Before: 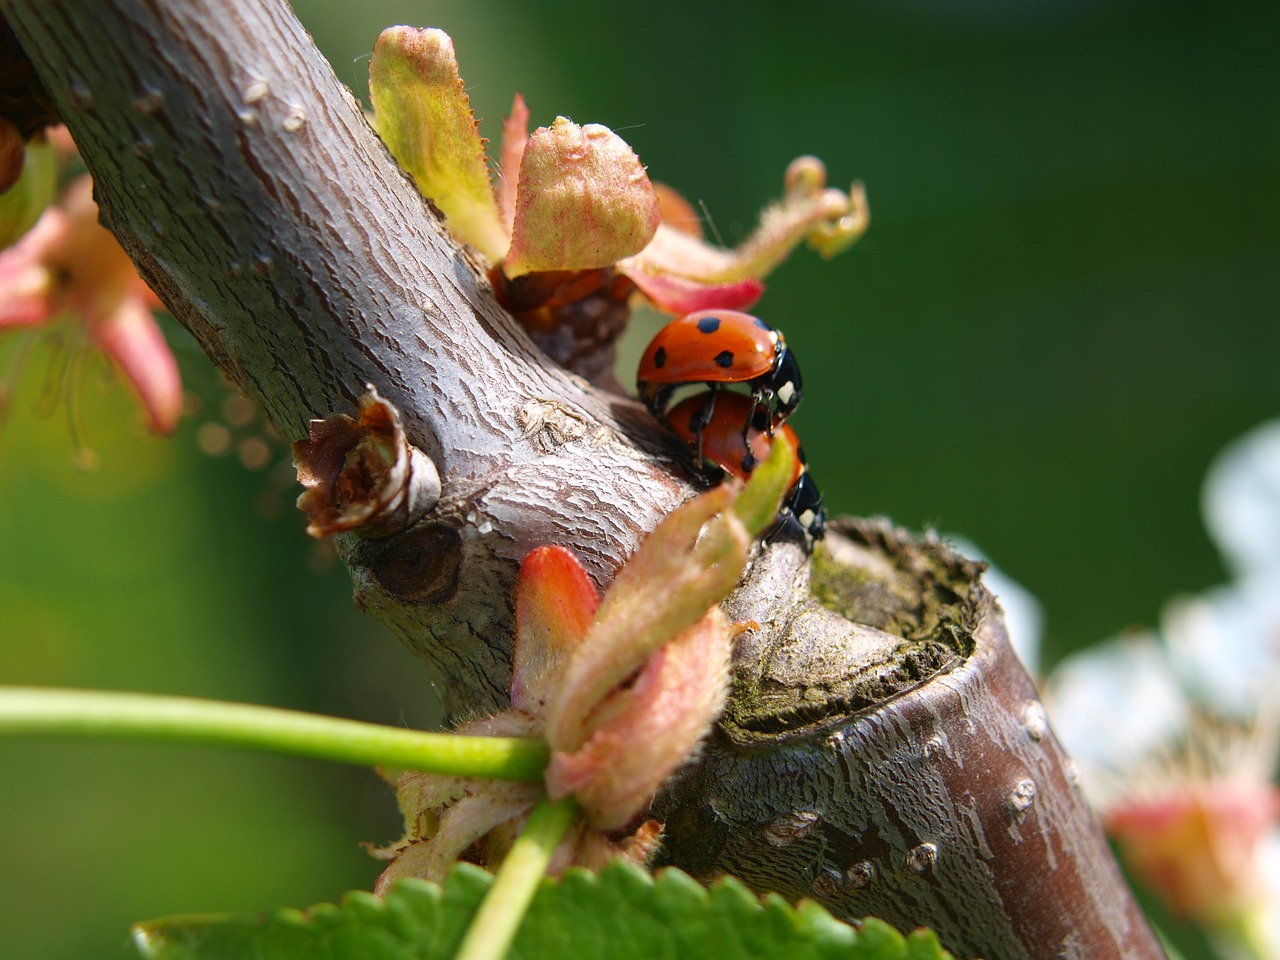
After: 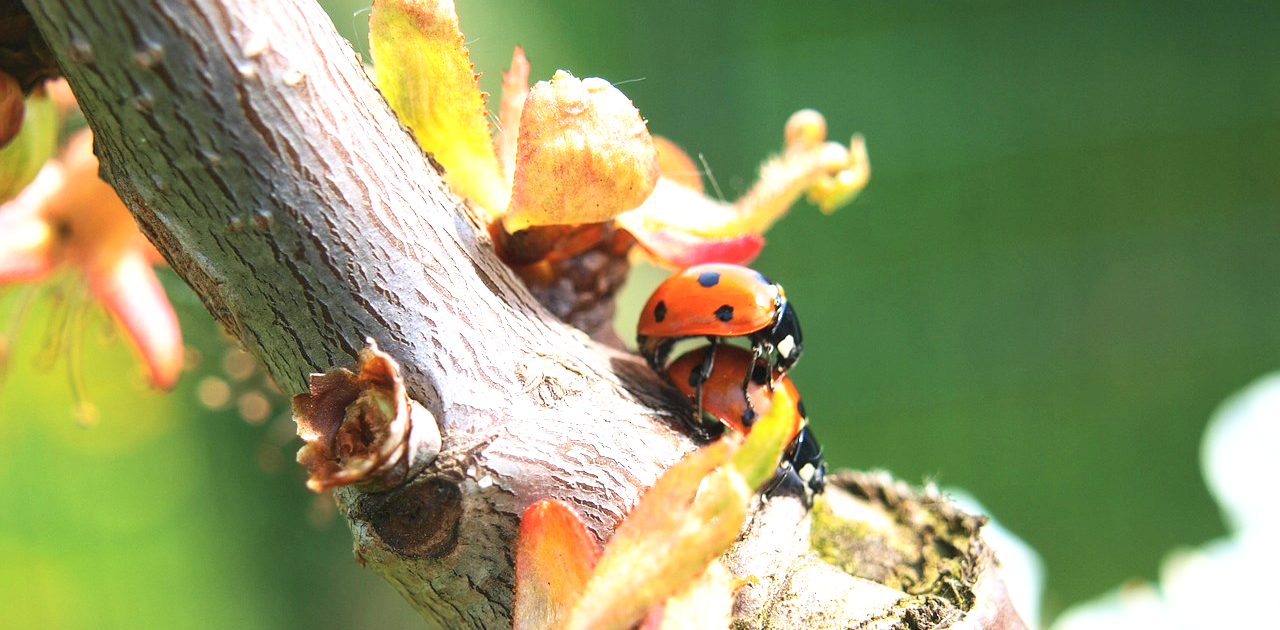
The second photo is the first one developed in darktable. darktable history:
crop and rotate: top 4.848%, bottom 29.503%
local contrast: highlights 100%, shadows 100%, detail 120%, midtone range 0.2
base curve: curves: ch0 [(0, 0) (0.495, 0.917) (1, 1)], preserve colors none
contrast brightness saturation: contrast 0.14, brightness 0.21
